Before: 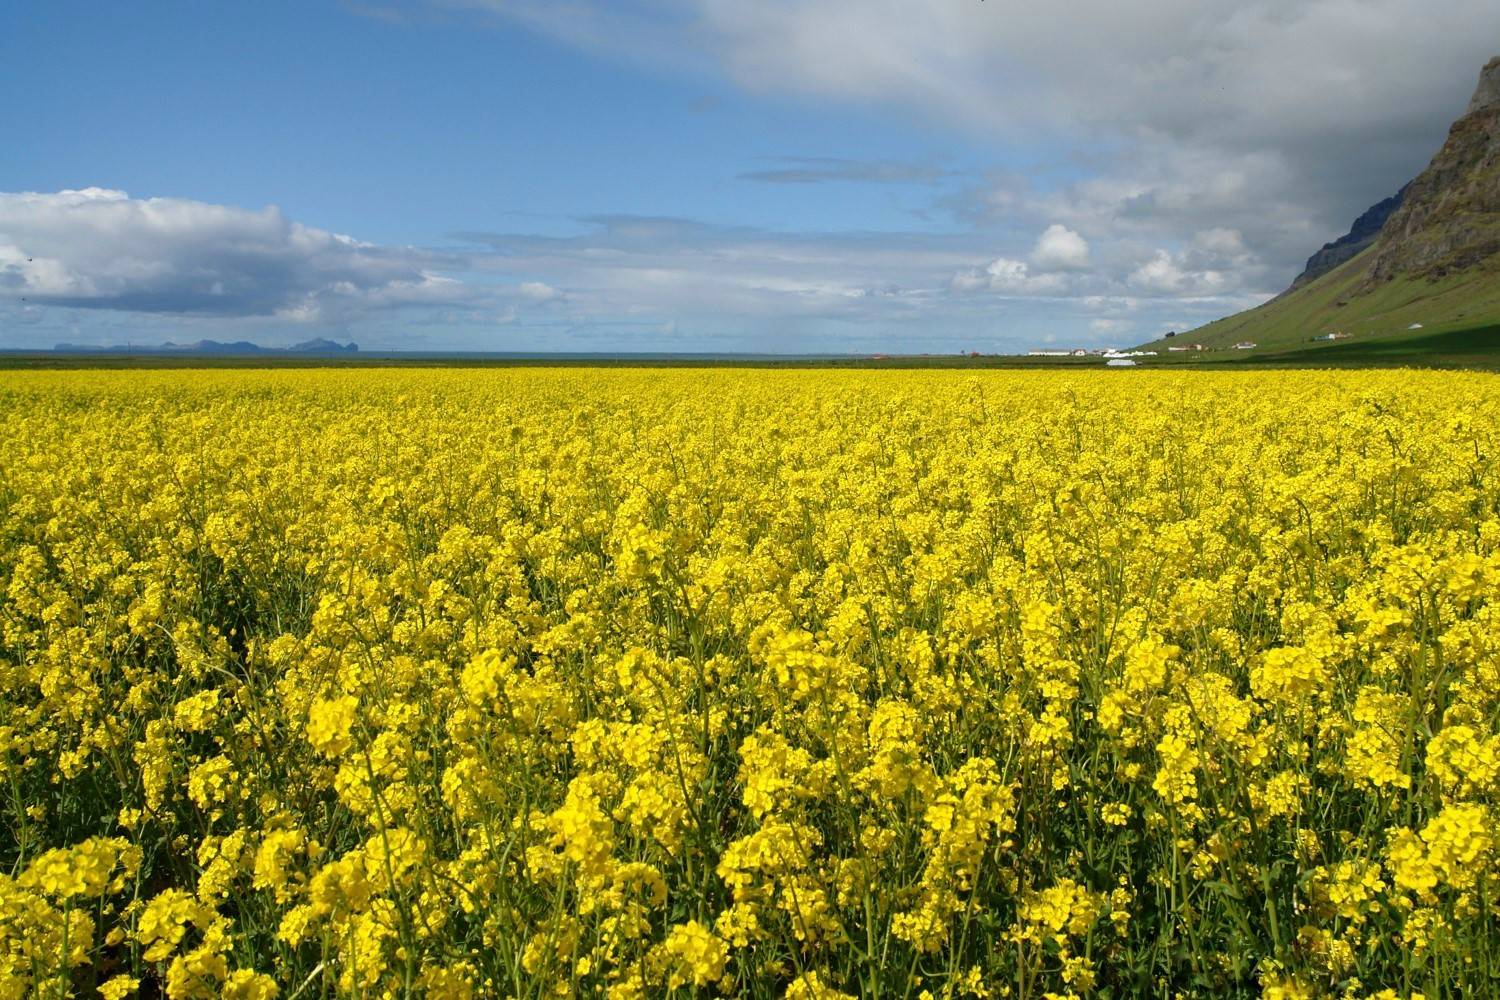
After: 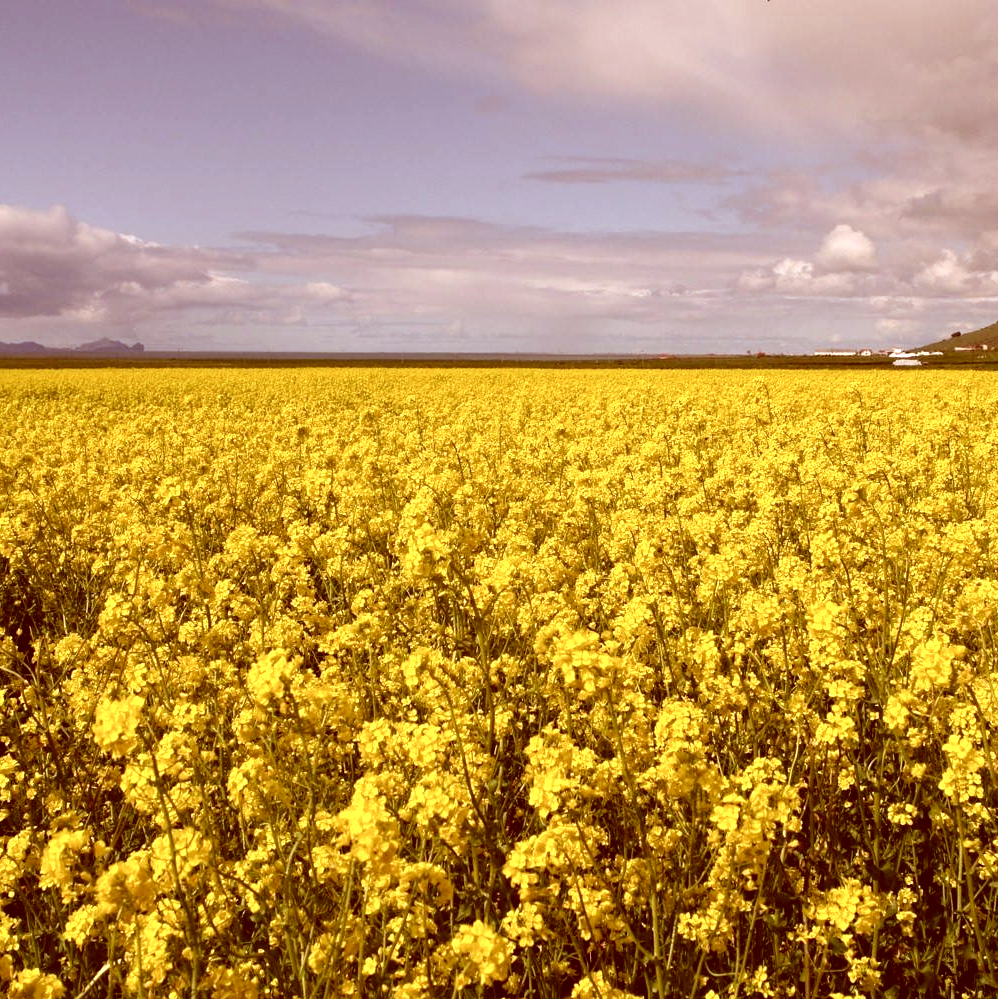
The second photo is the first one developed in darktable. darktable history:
crop and rotate: left 14.302%, right 19.119%
tone equalizer: -8 EV -0.438 EV, -7 EV -0.392 EV, -6 EV -0.32 EV, -5 EV -0.204 EV, -3 EV 0.213 EV, -2 EV 0.343 EV, -1 EV 0.402 EV, +0 EV 0.412 EV, edges refinement/feathering 500, mask exposure compensation -1.57 EV, preserve details no
color correction: highlights a* 9.35, highlights b* 9.09, shadows a* 39.61, shadows b* 39.56, saturation 0.811
